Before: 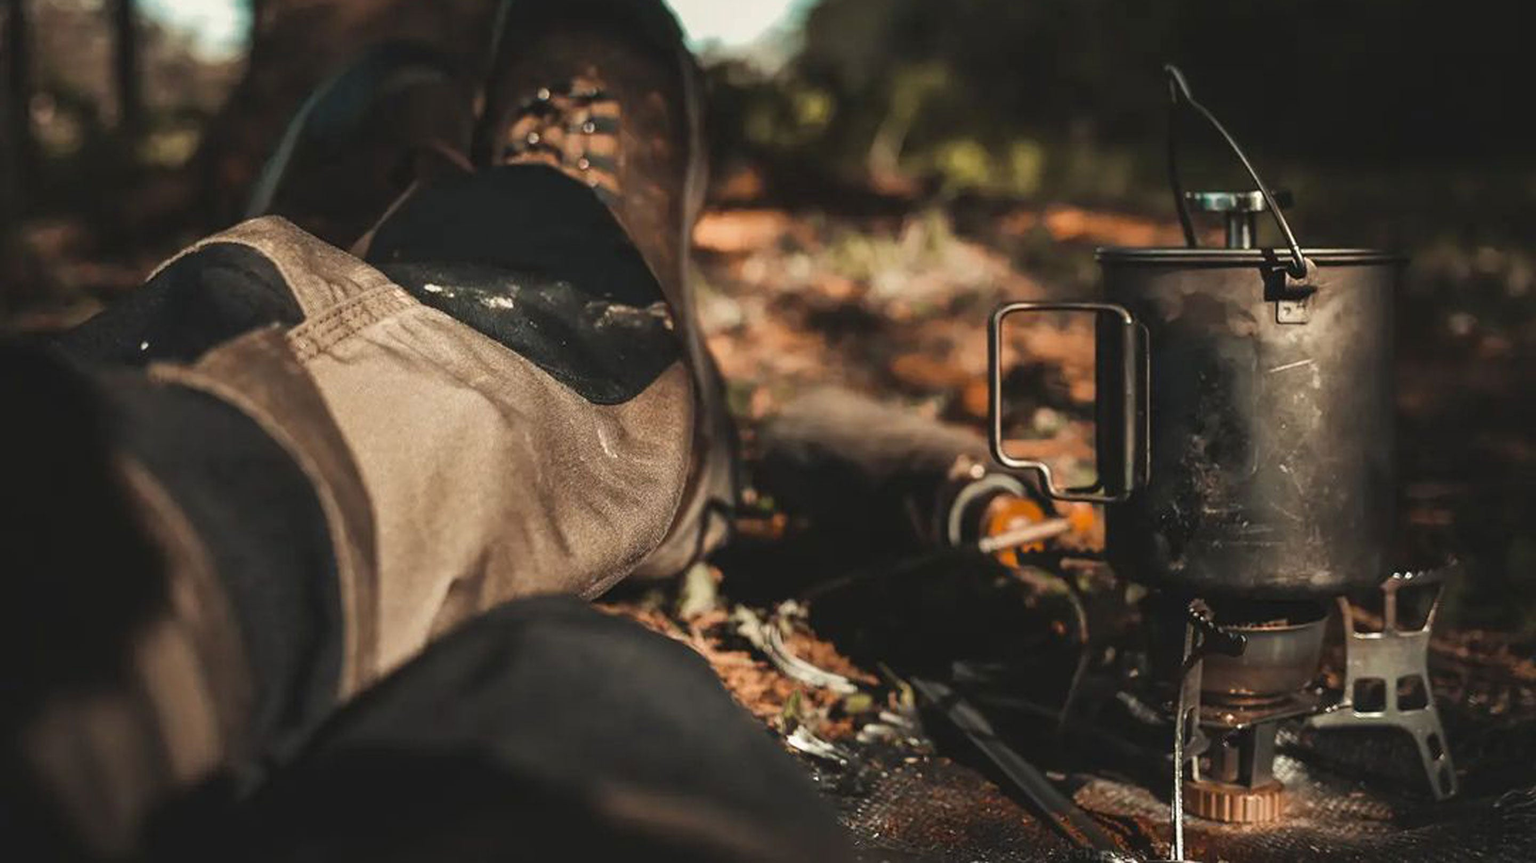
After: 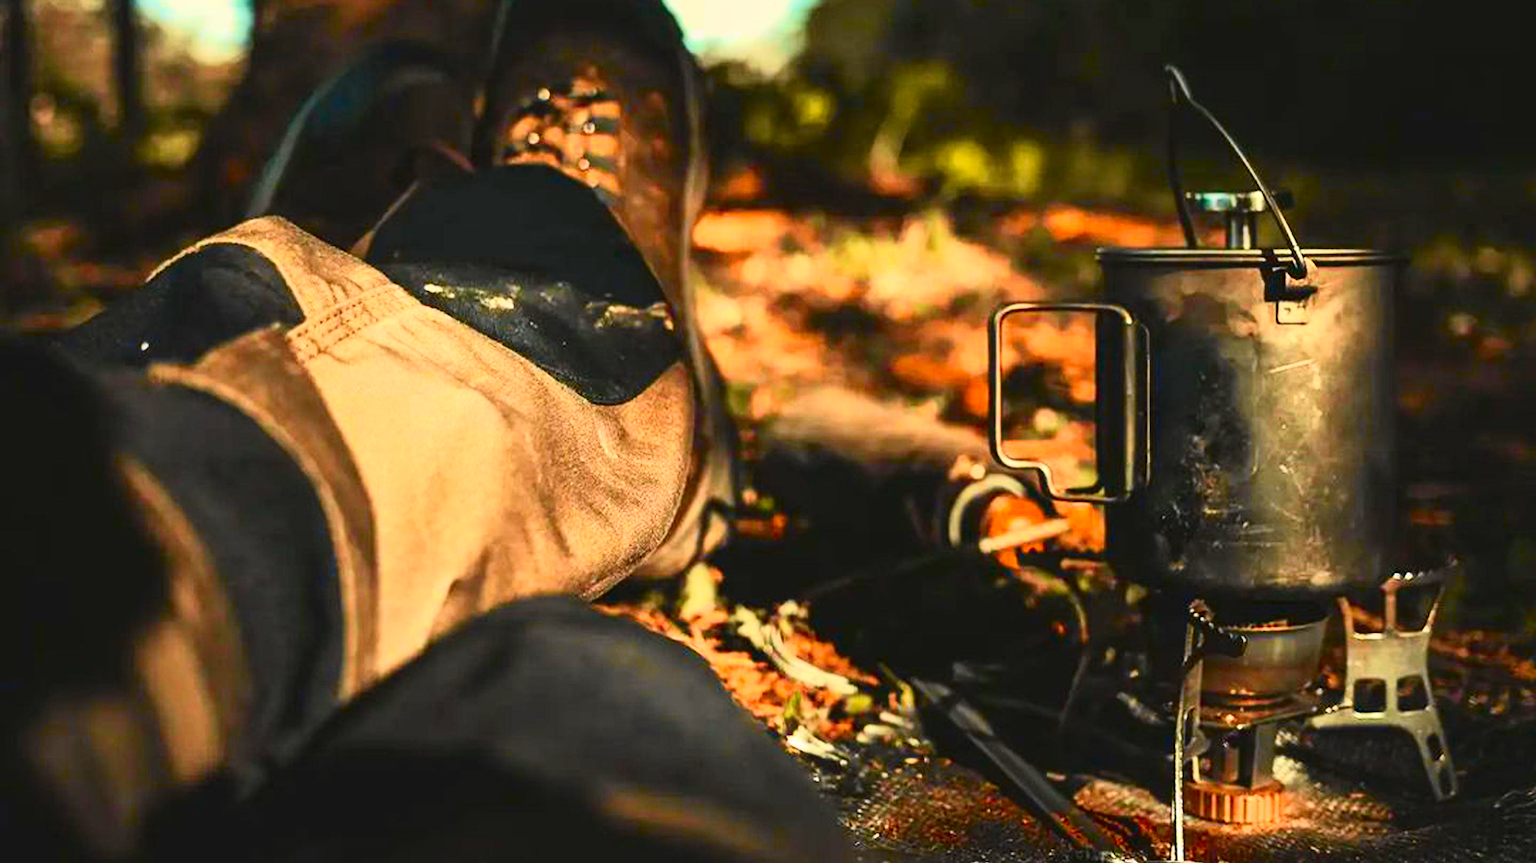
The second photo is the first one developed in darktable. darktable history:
contrast brightness saturation: contrast 0.2, brightness 0.2, saturation 0.8
tone curve: curves: ch0 [(0, 0.006) (0.046, 0.011) (0.13, 0.062) (0.338, 0.327) (0.494, 0.55) (0.728, 0.835) (1, 1)]; ch1 [(0, 0) (0.346, 0.324) (0.45, 0.431) (0.5, 0.5) (0.522, 0.517) (0.55, 0.57) (1, 1)]; ch2 [(0, 0) (0.453, 0.418) (0.5, 0.5) (0.526, 0.524) (0.554, 0.598) (0.622, 0.679) (0.707, 0.761) (1, 1)], color space Lab, independent channels, preserve colors none
